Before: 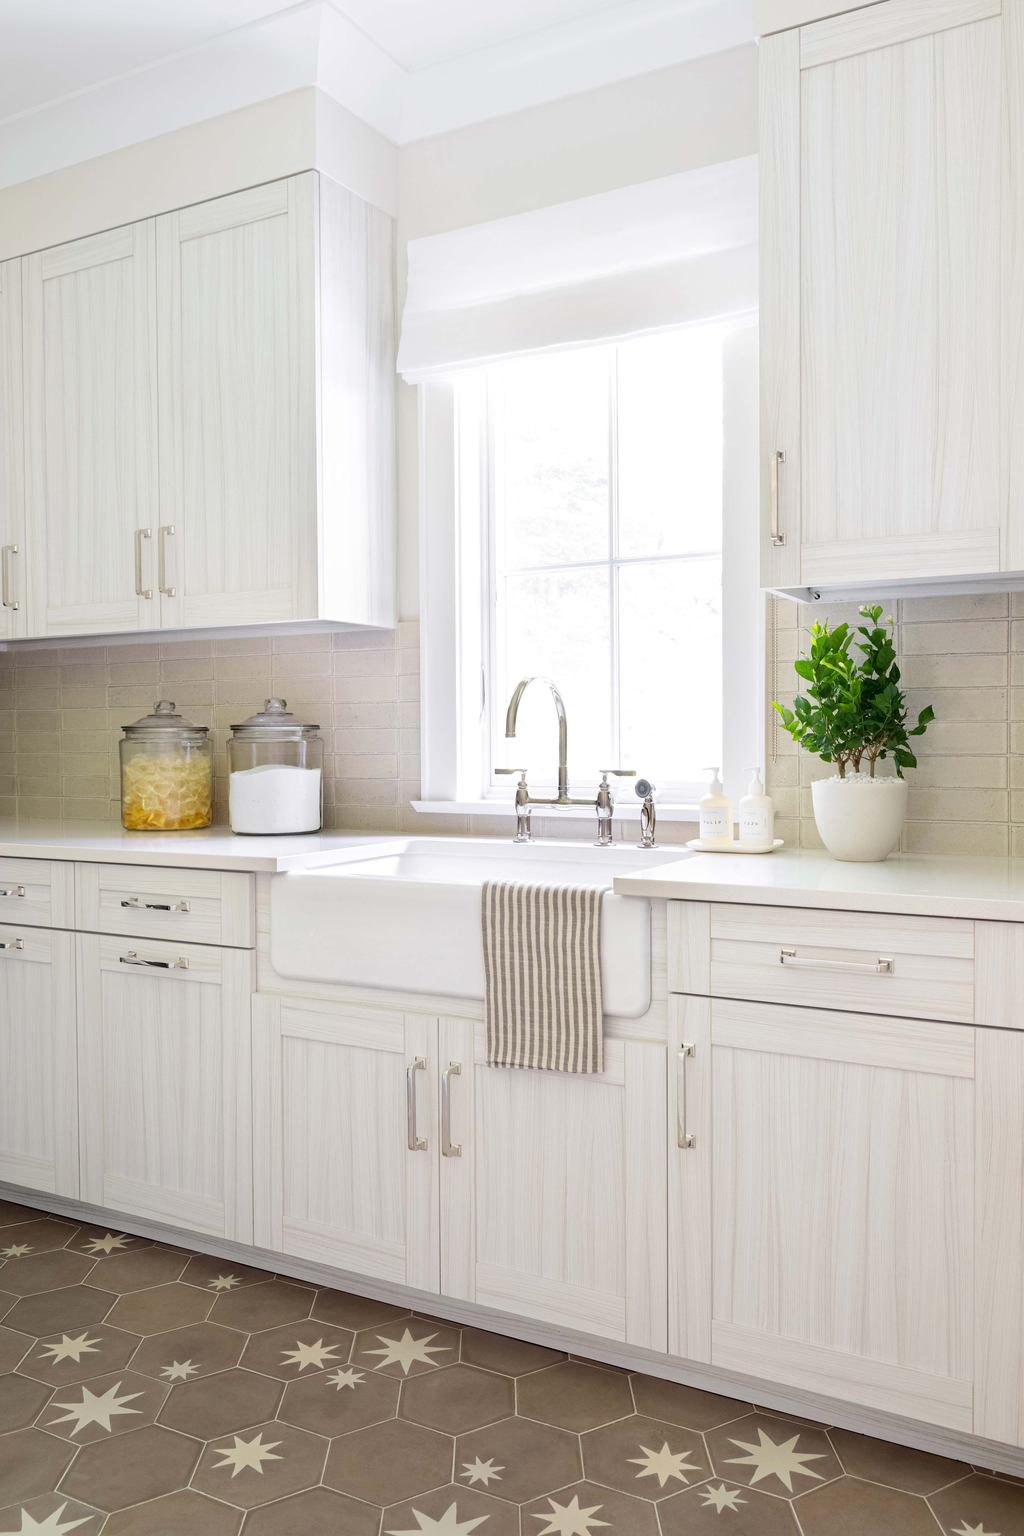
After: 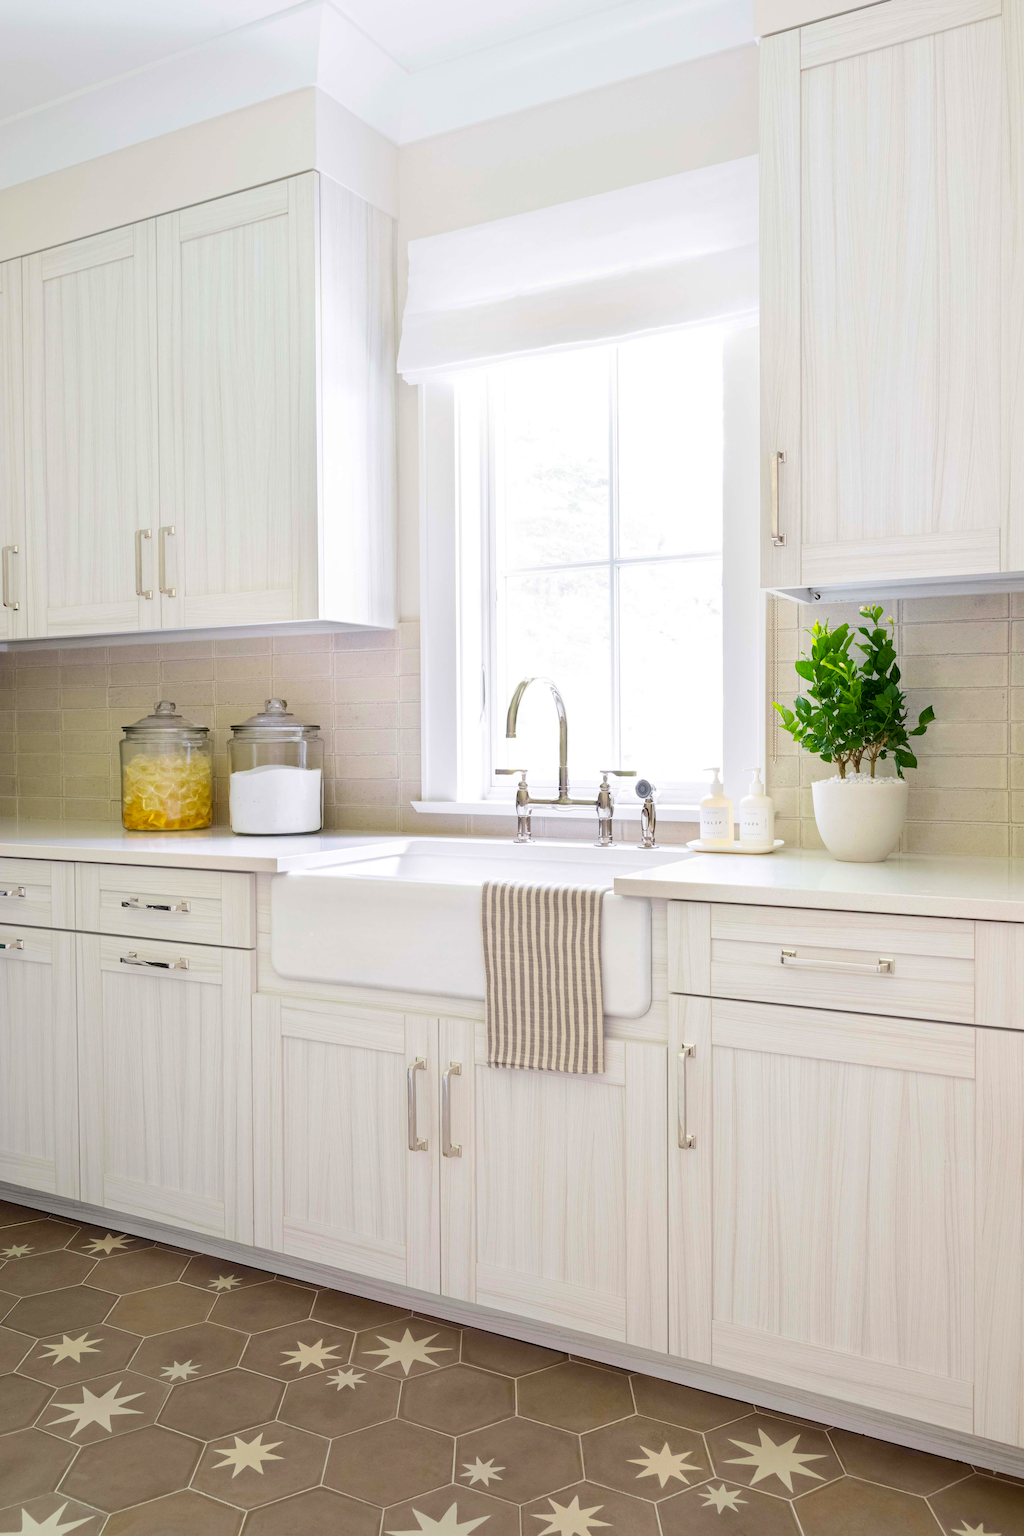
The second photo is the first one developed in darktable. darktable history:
color balance rgb: shadows lift › chroma 0.674%, shadows lift › hue 112.98°, linear chroma grading › global chroma 9.111%, perceptual saturation grading › global saturation 15.13%, global vibrance 14.177%
